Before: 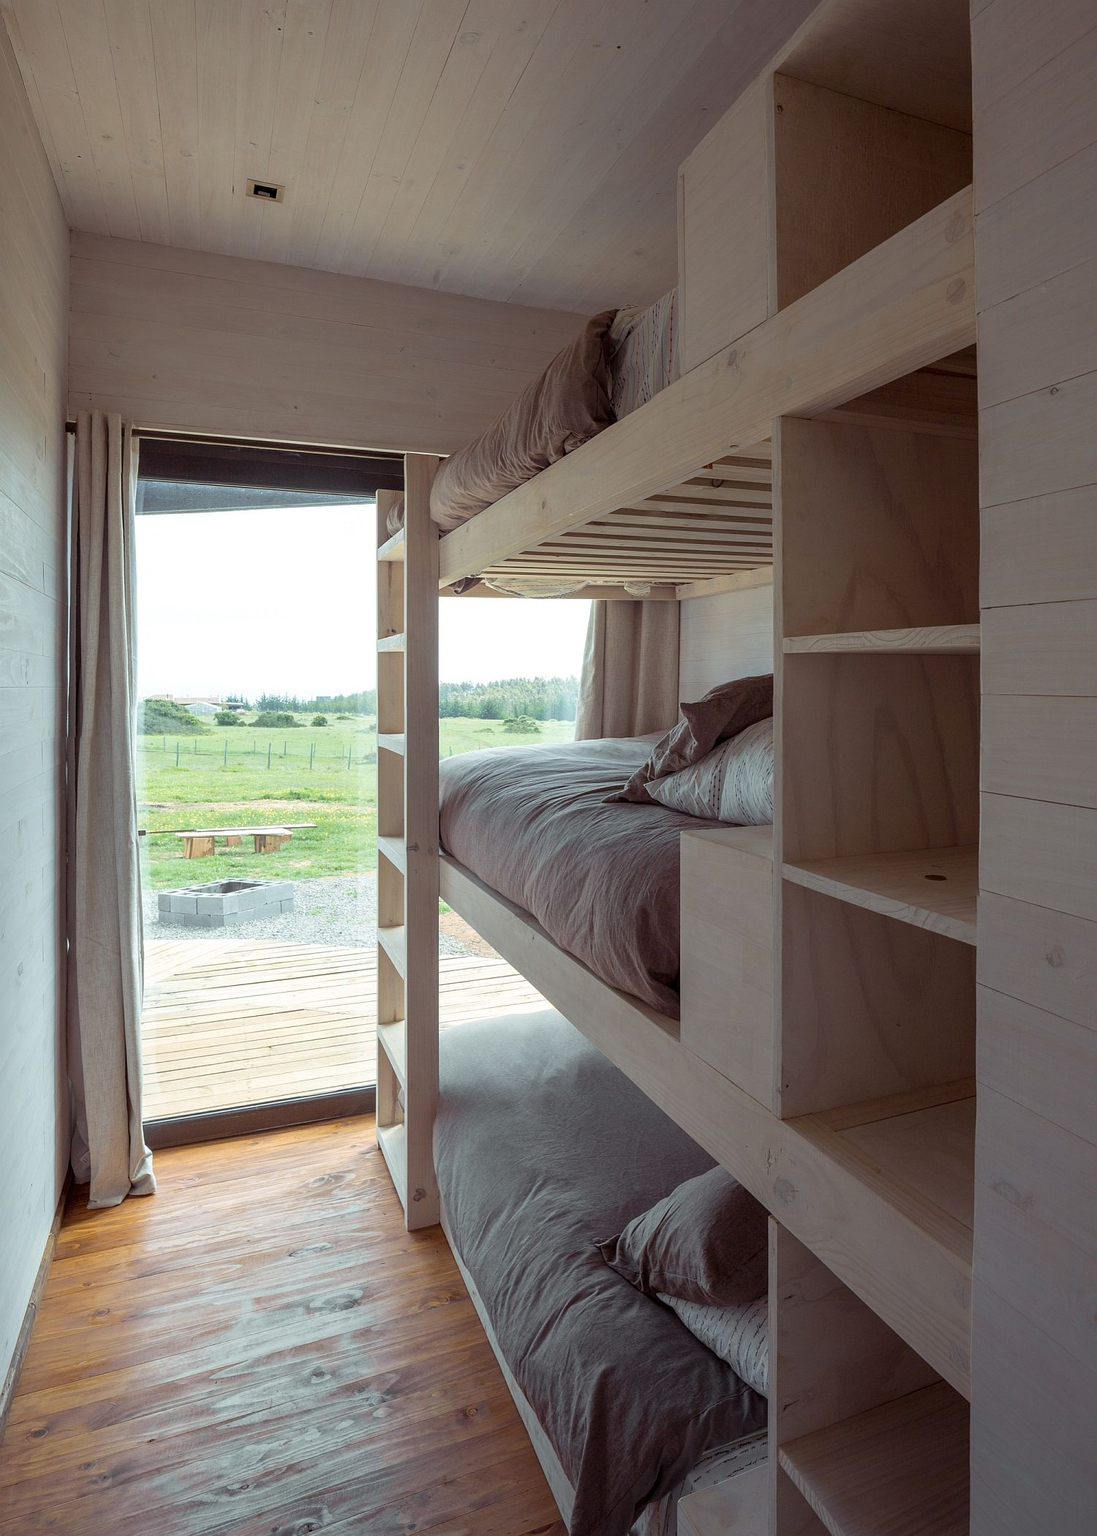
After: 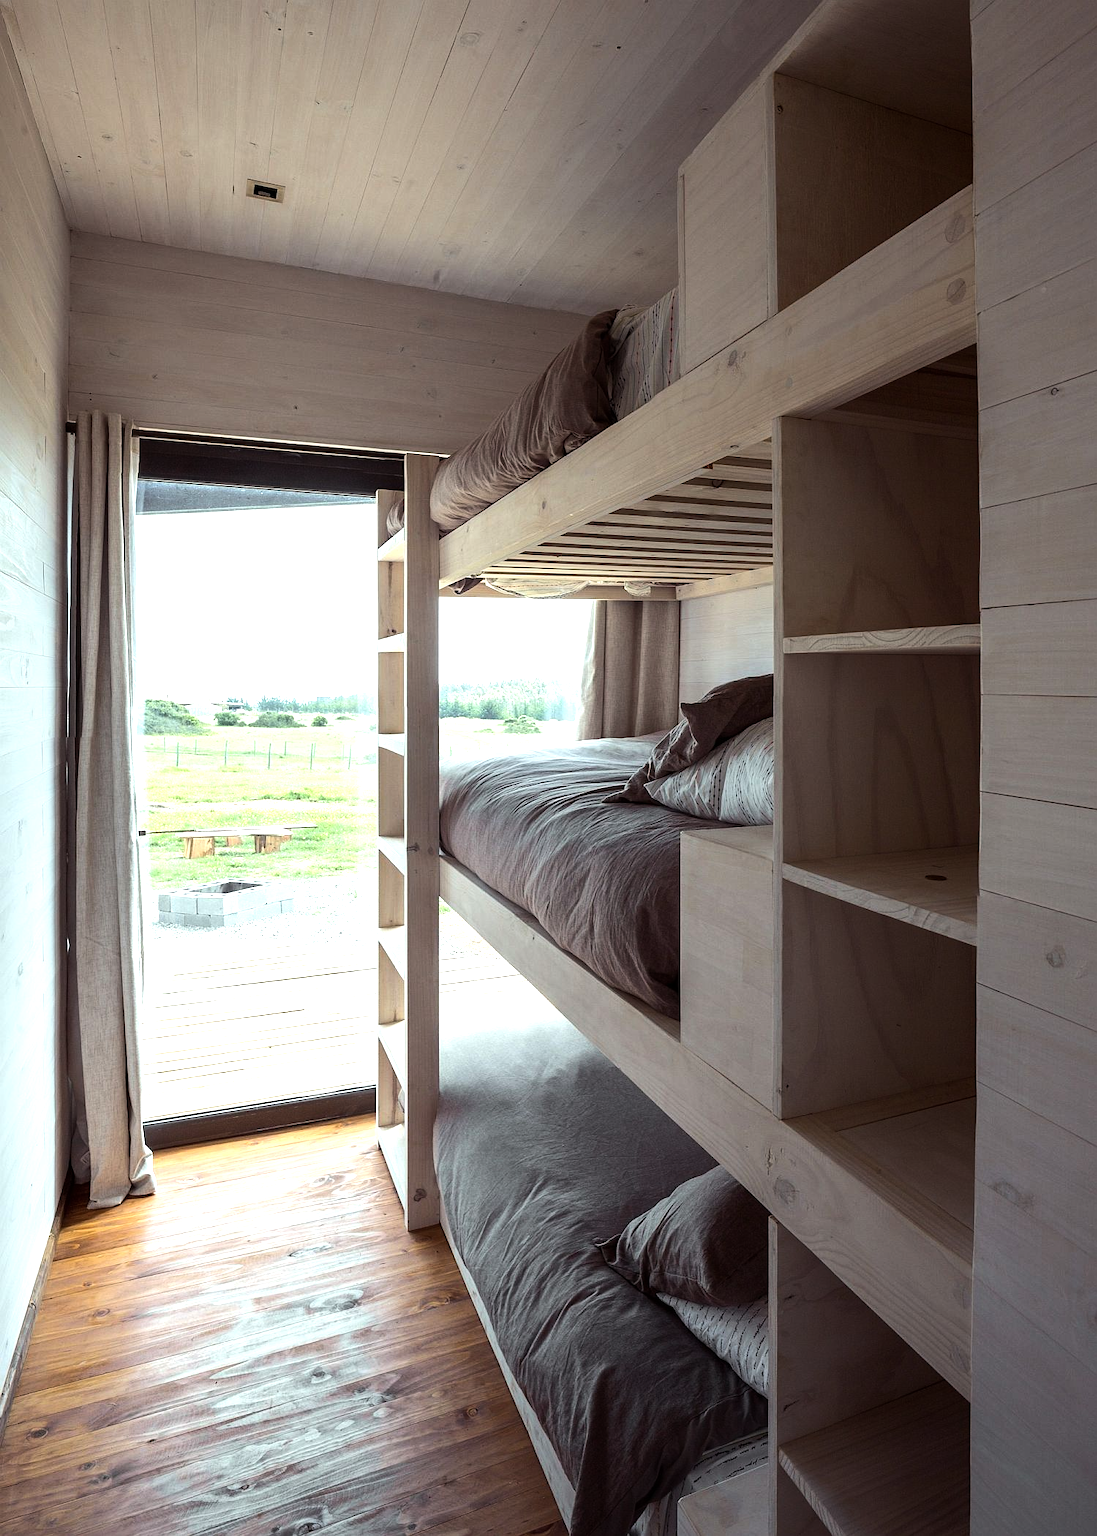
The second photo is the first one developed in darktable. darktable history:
tone equalizer: -8 EV -1.06 EV, -7 EV -1.02 EV, -6 EV -0.831 EV, -5 EV -0.545 EV, -3 EV 0.607 EV, -2 EV 0.842 EV, -1 EV 0.993 EV, +0 EV 1.05 EV, edges refinement/feathering 500, mask exposure compensation -1.57 EV, preserve details no
